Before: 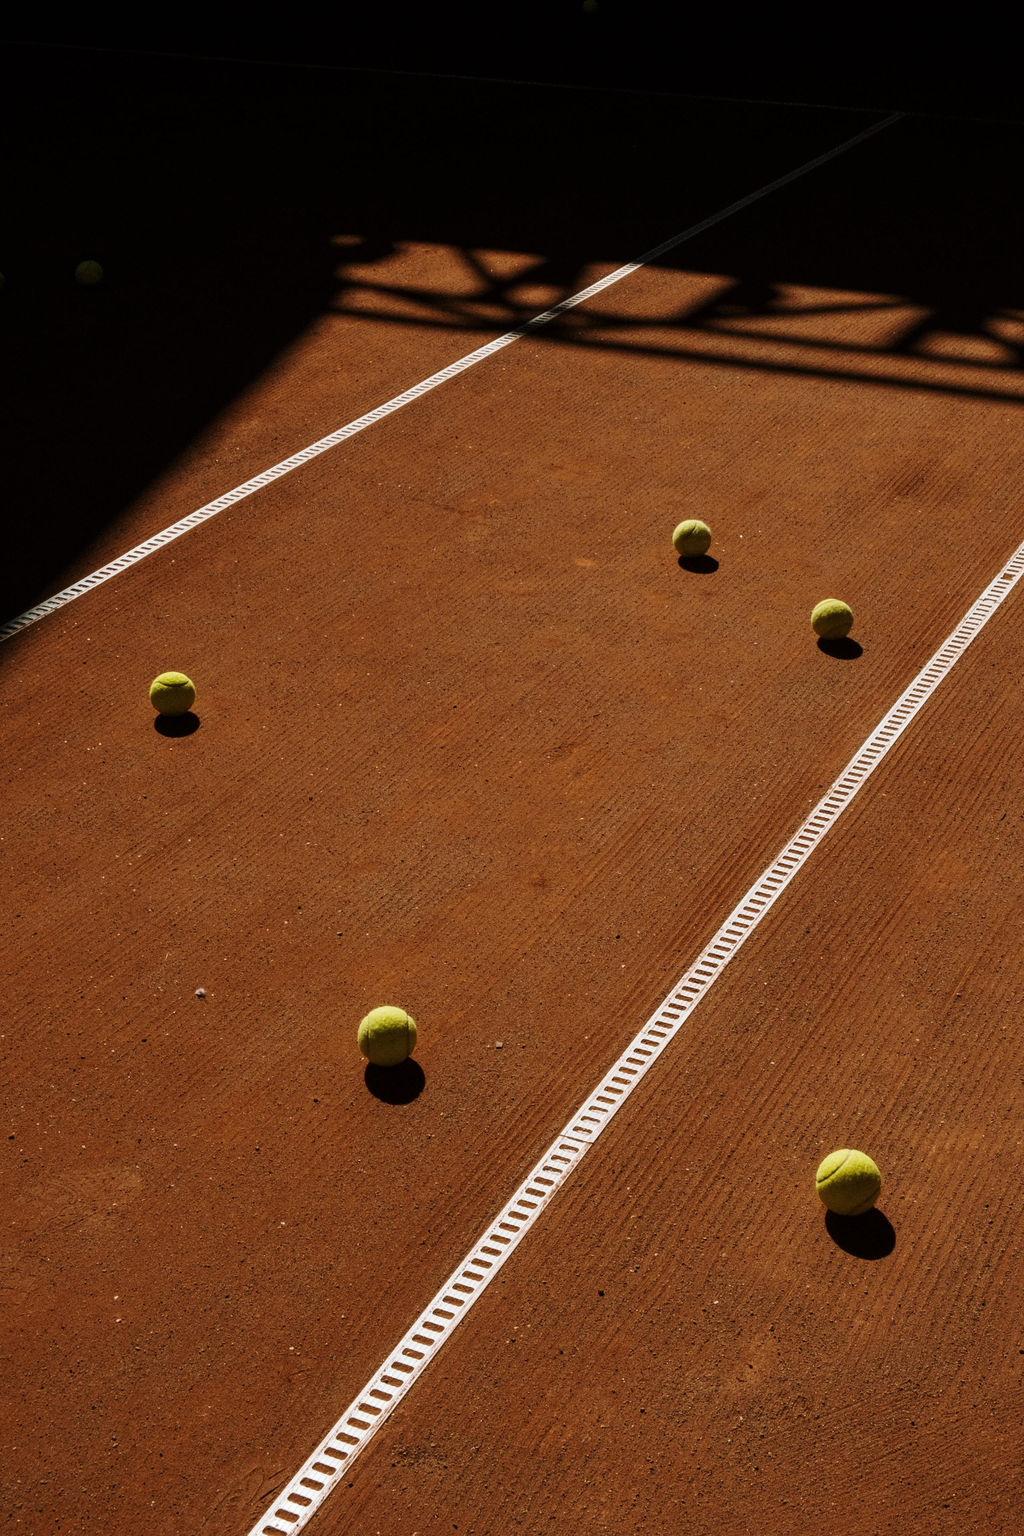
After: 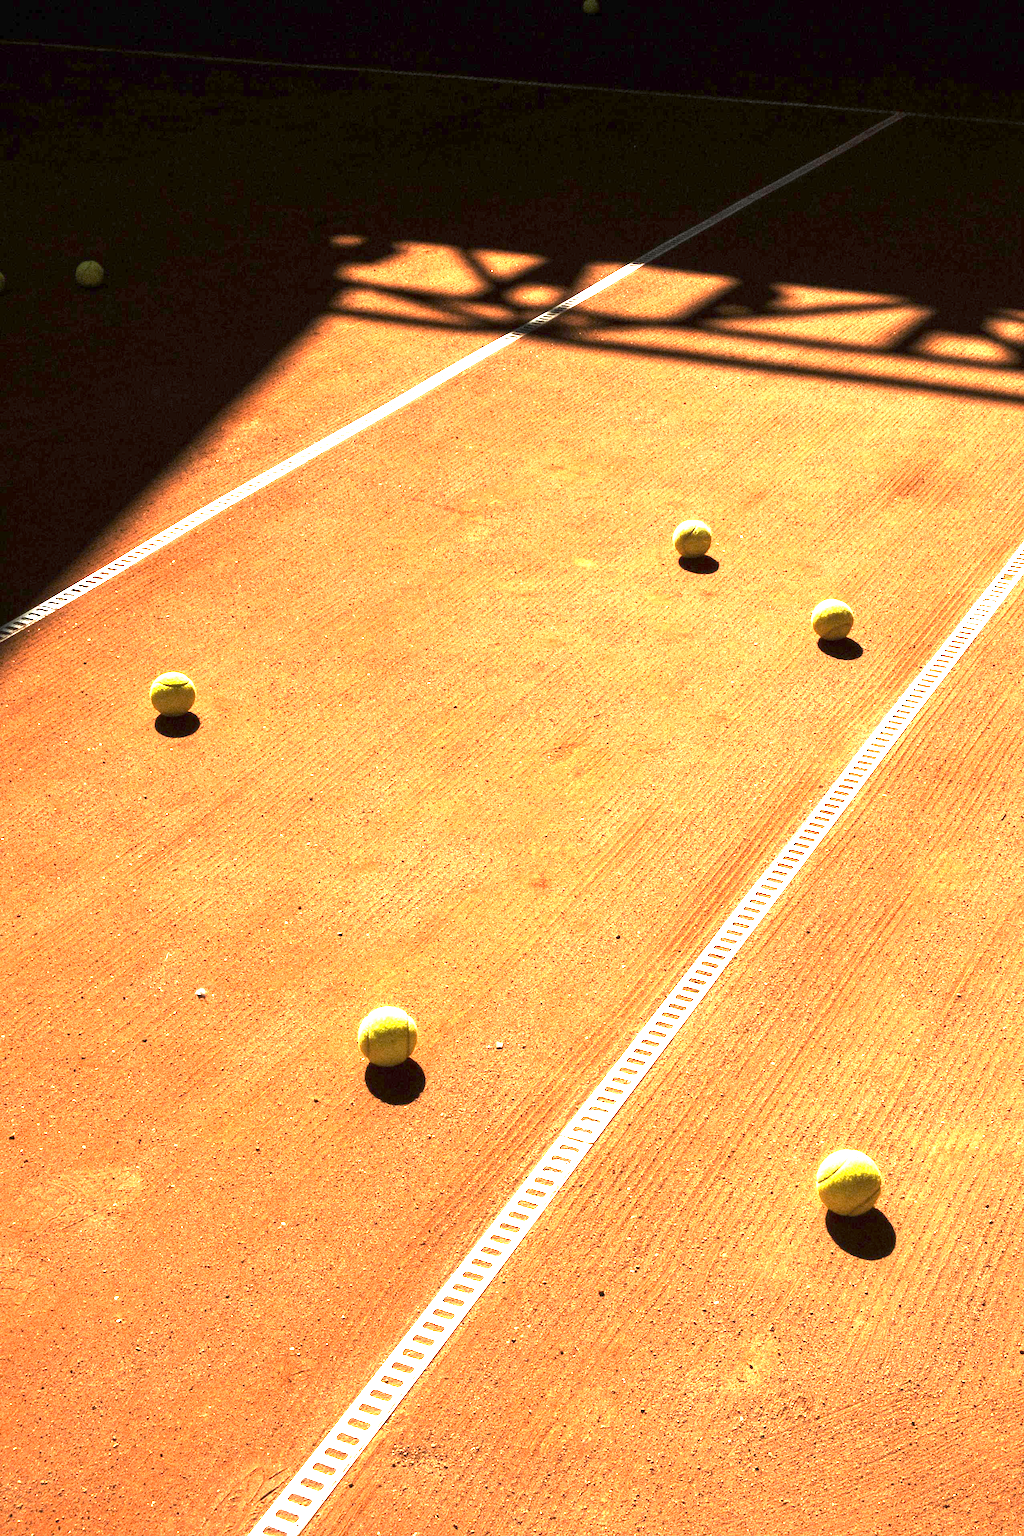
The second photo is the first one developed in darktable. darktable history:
tone equalizer: on, module defaults
exposure: exposure 3 EV, compensate highlight preservation false
